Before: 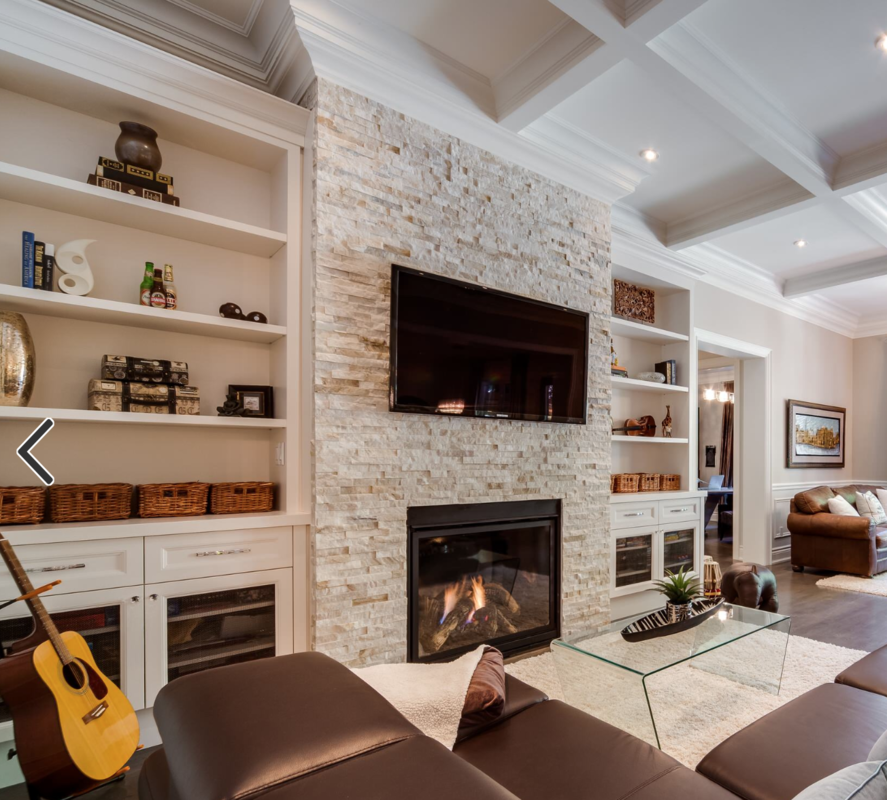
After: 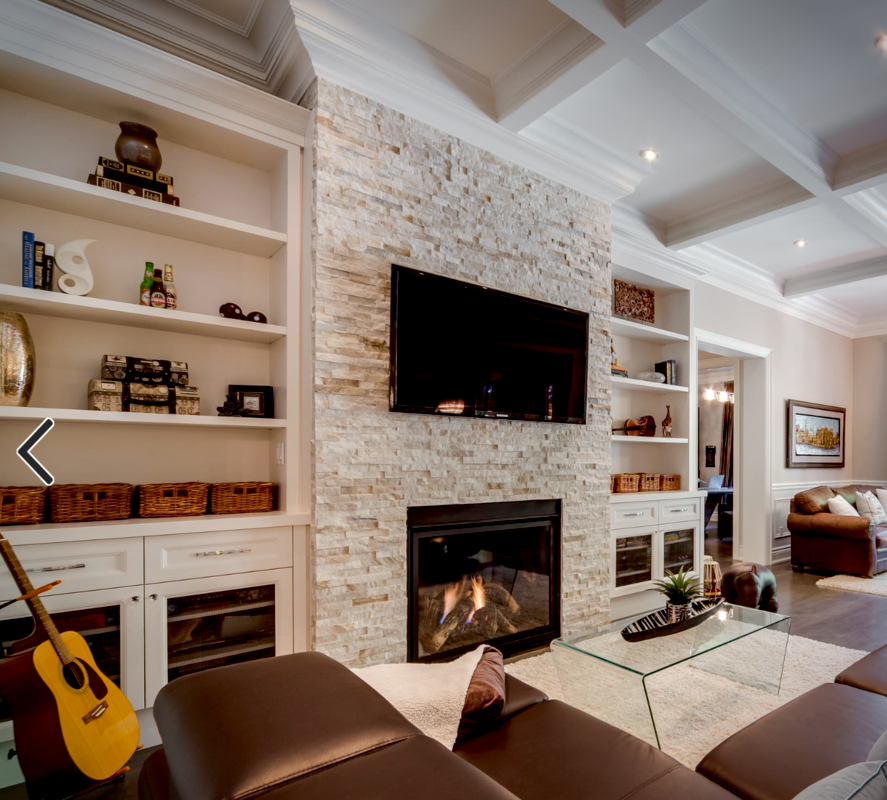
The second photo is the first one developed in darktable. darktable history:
vignetting: fall-off start 88.53%, fall-off radius 44.2%, saturation 0.376, width/height ratio 1.161
exposure: black level correction 0.012, compensate highlight preservation false
